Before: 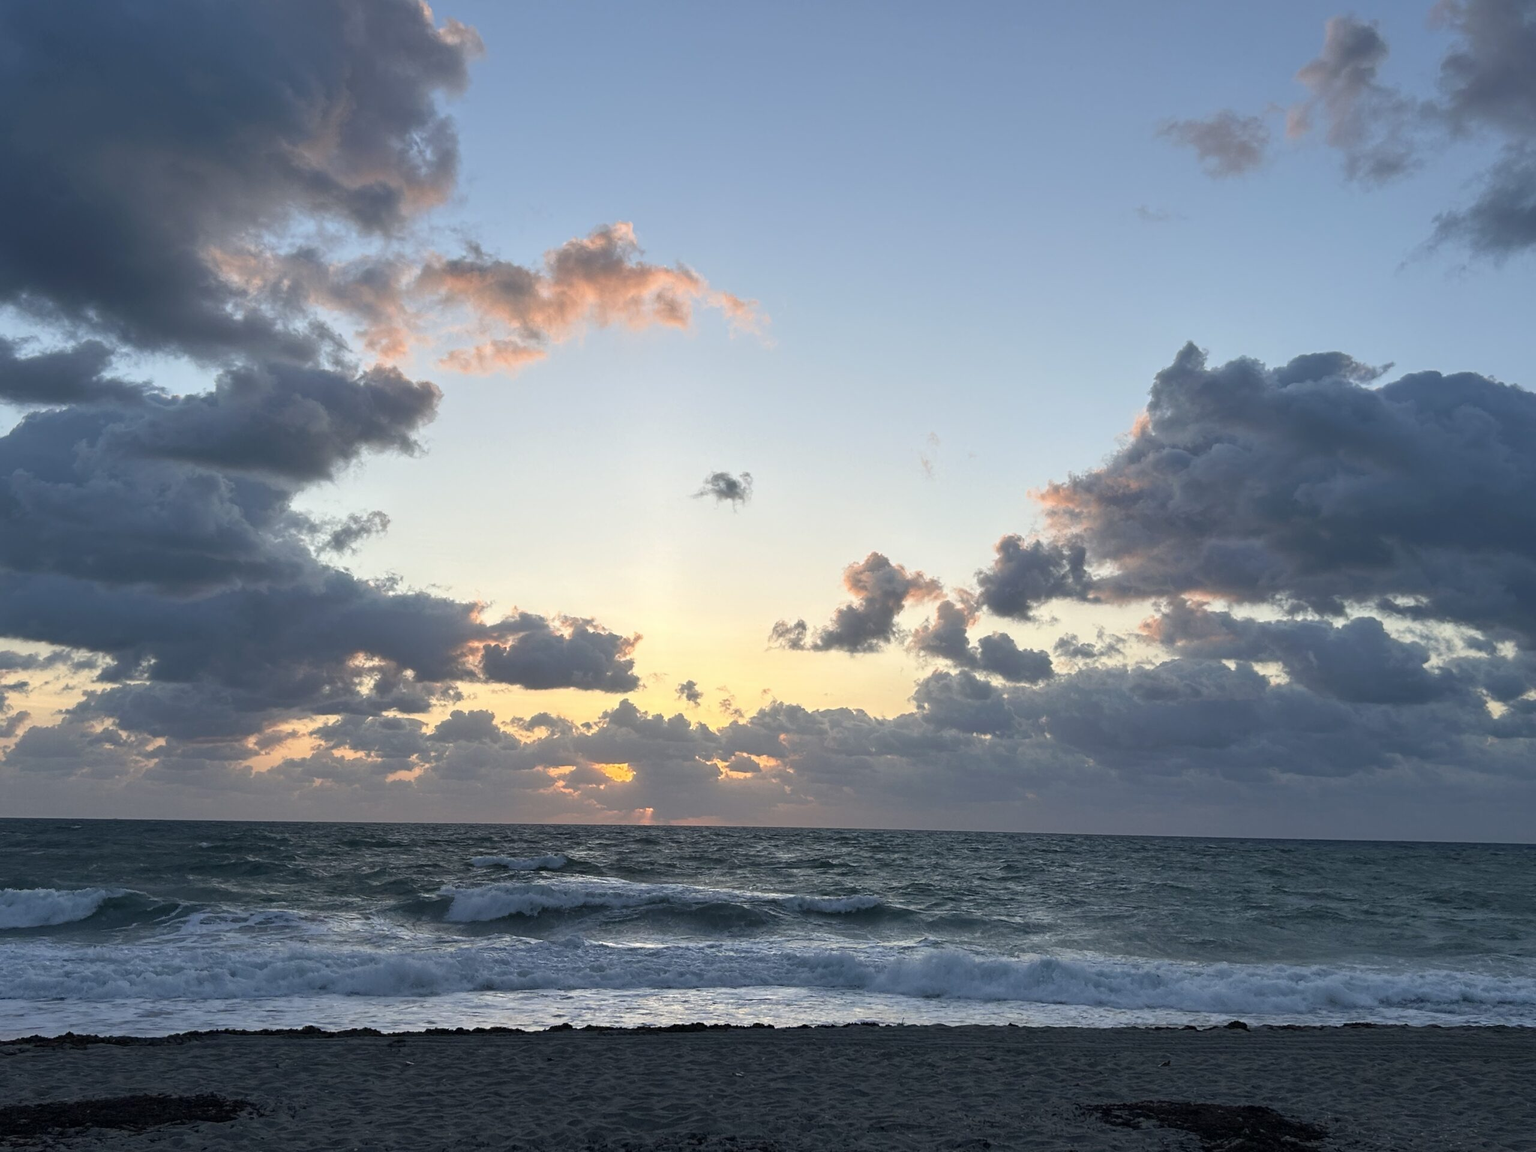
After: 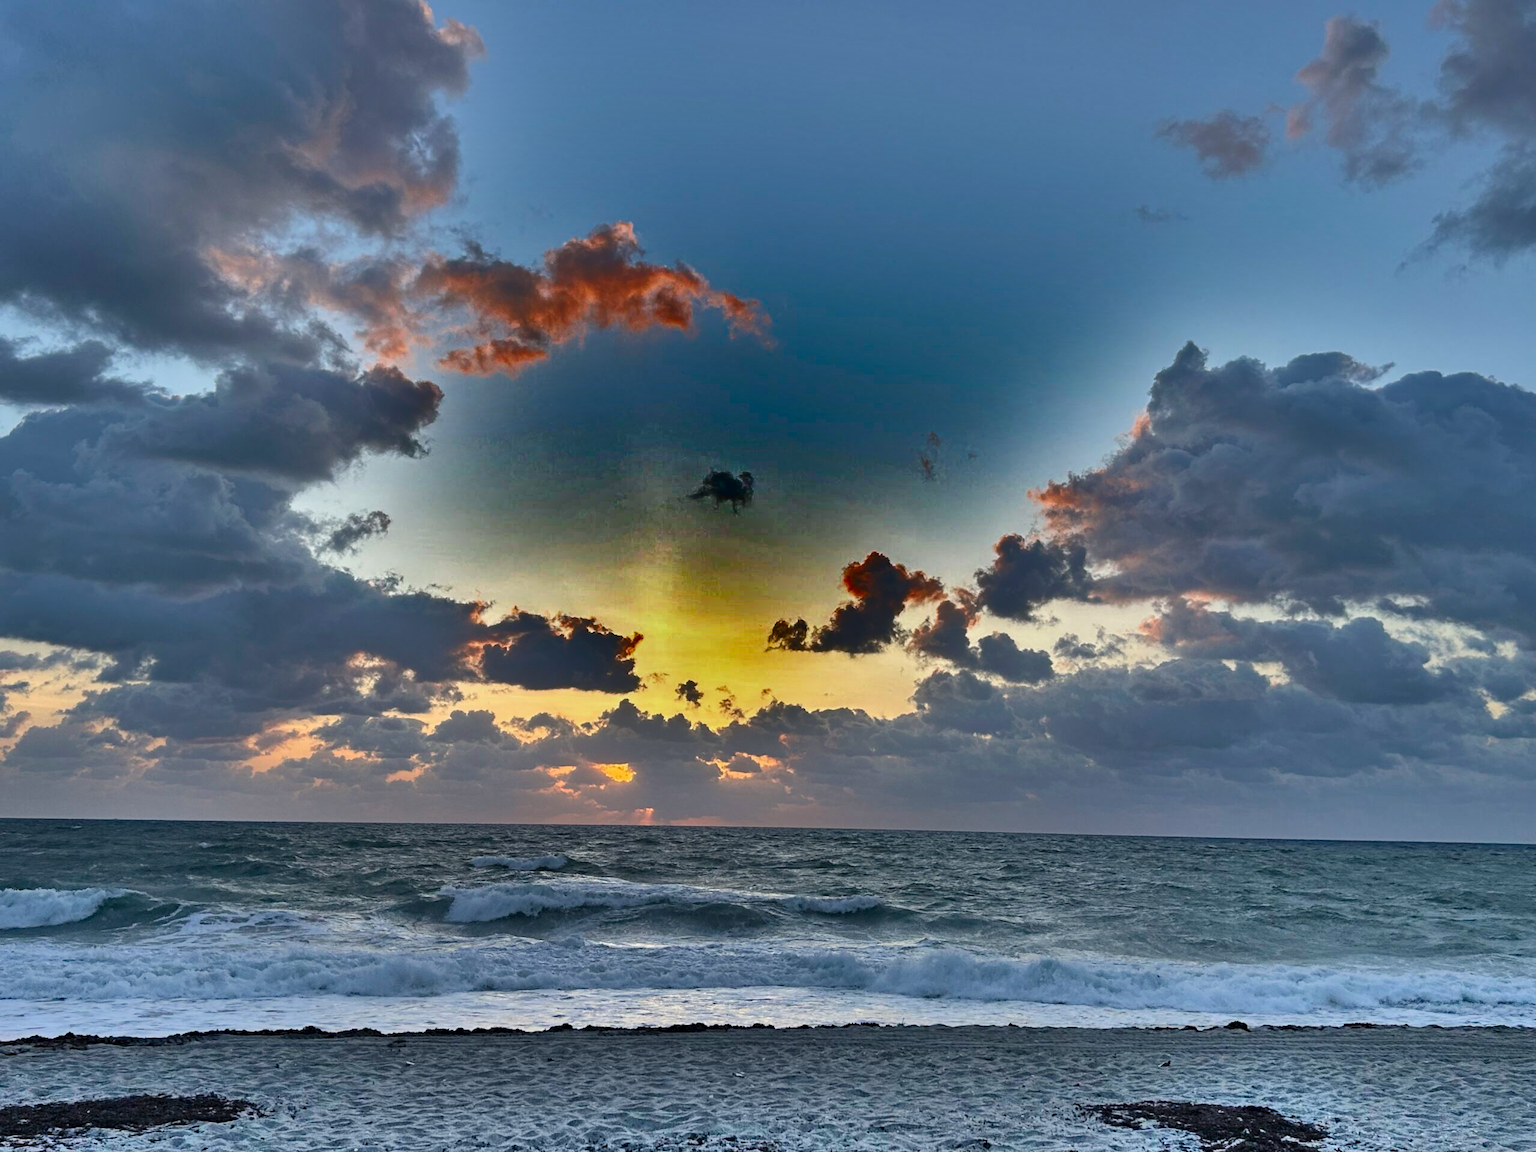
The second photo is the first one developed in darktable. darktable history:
shadows and highlights: radius 123.98, shadows 100, white point adjustment -3, highlights -100, highlights color adjustment 89.84%, soften with gaussian
haze removal: compatibility mode true, adaptive false
